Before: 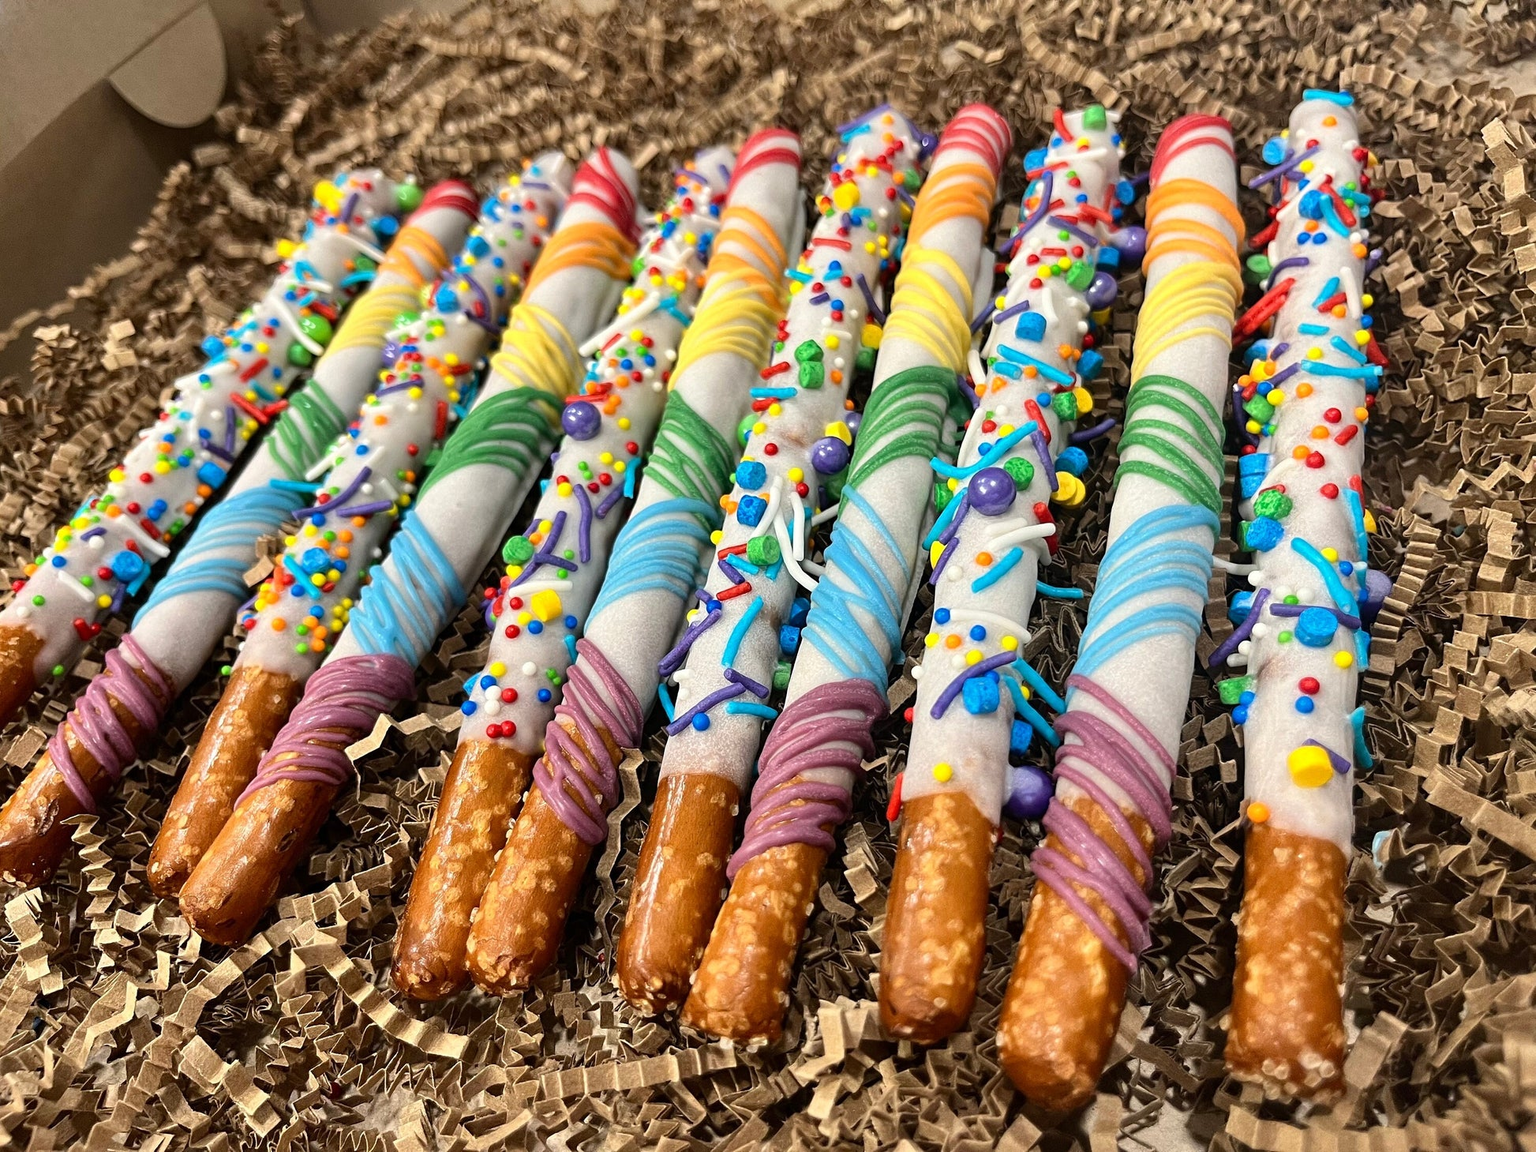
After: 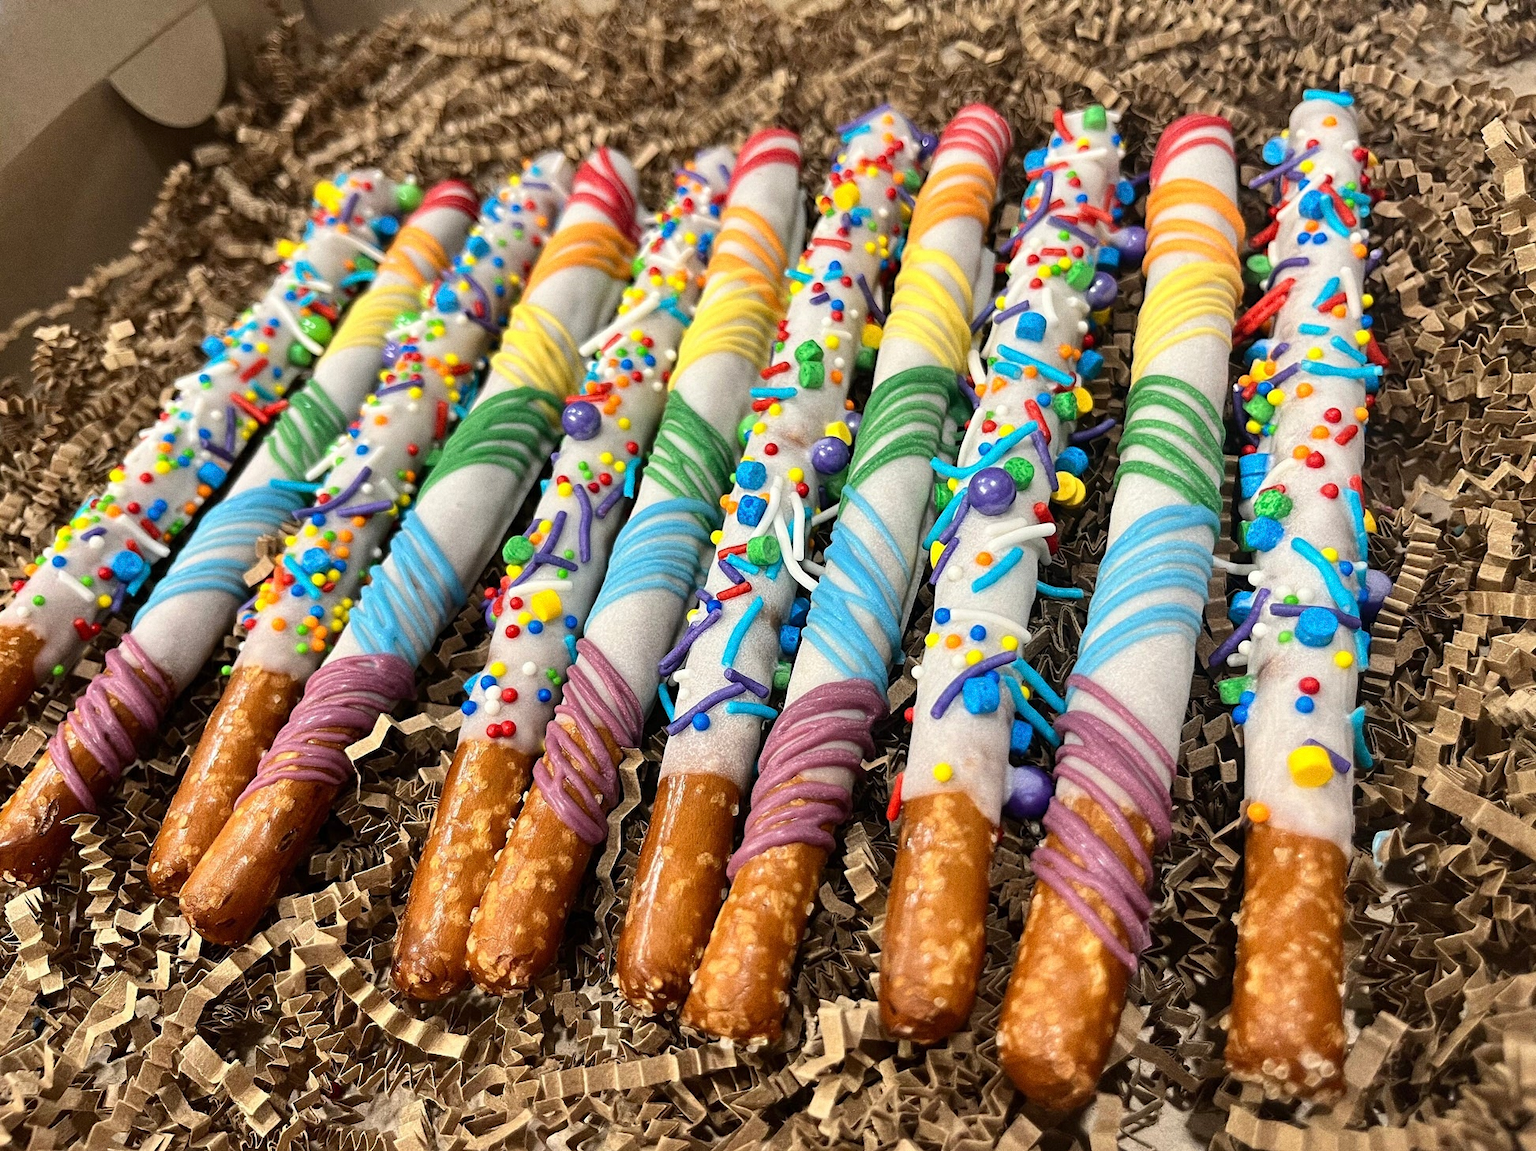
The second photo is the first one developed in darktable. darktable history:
grain "film": coarseness 0.09 ISO
